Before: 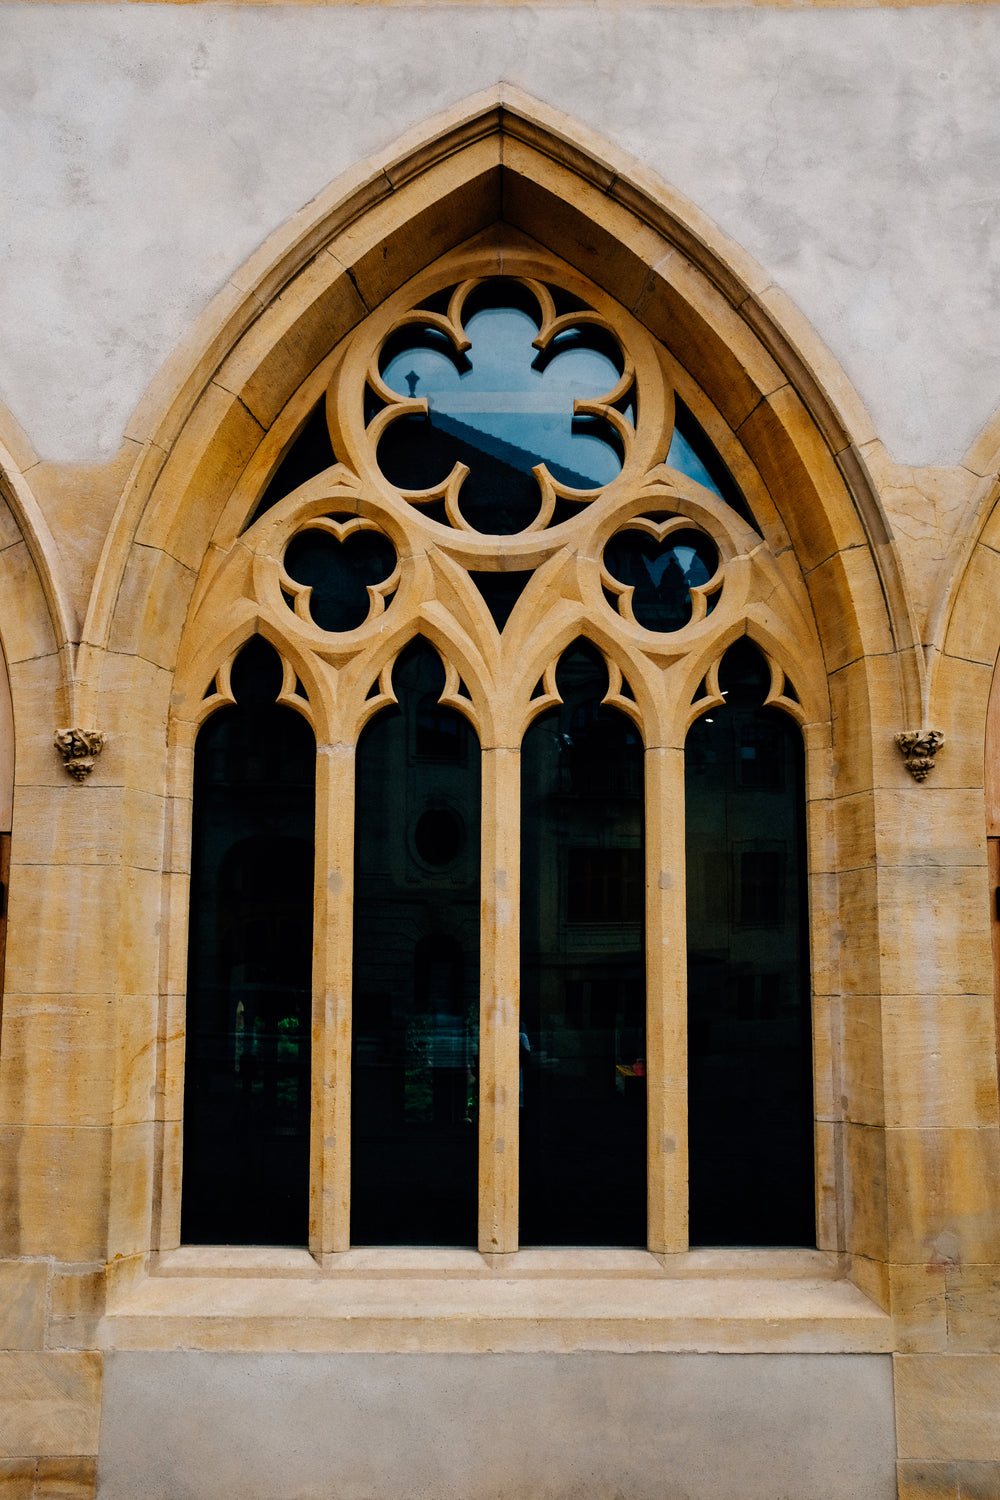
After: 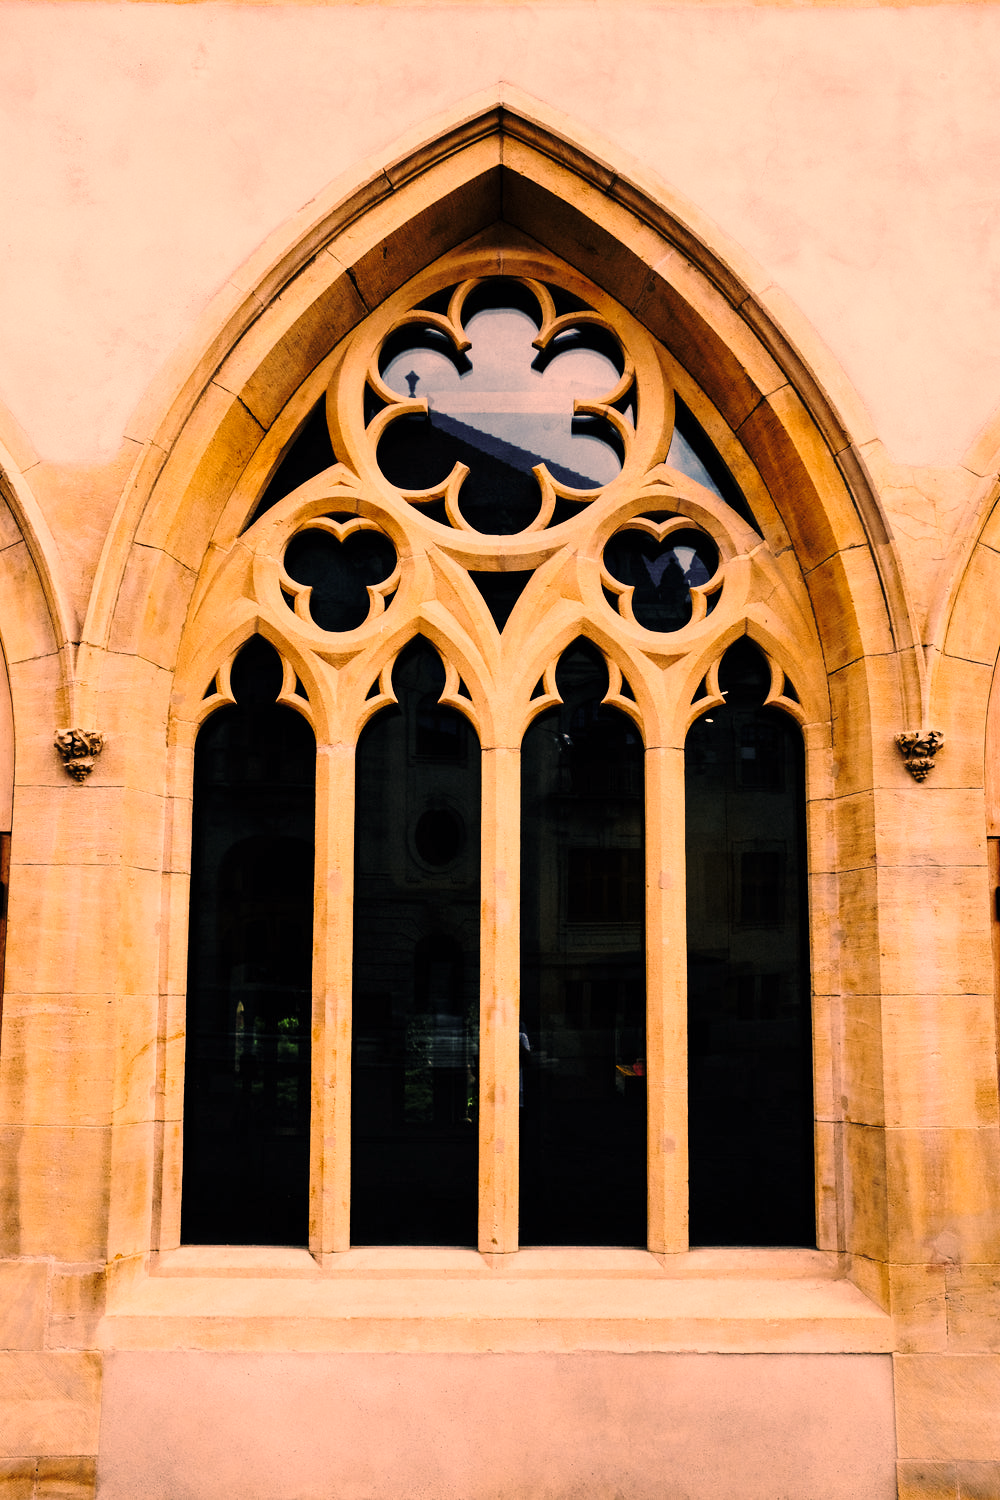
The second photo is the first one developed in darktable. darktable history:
color correction: highlights a* 39.67, highlights b* 39.6, saturation 0.693
base curve: curves: ch0 [(0, 0) (0.028, 0.03) (0.121, 0.232) (0.46, 0.748) (0.859, 0.968) (1, 1)], preserve colors none
